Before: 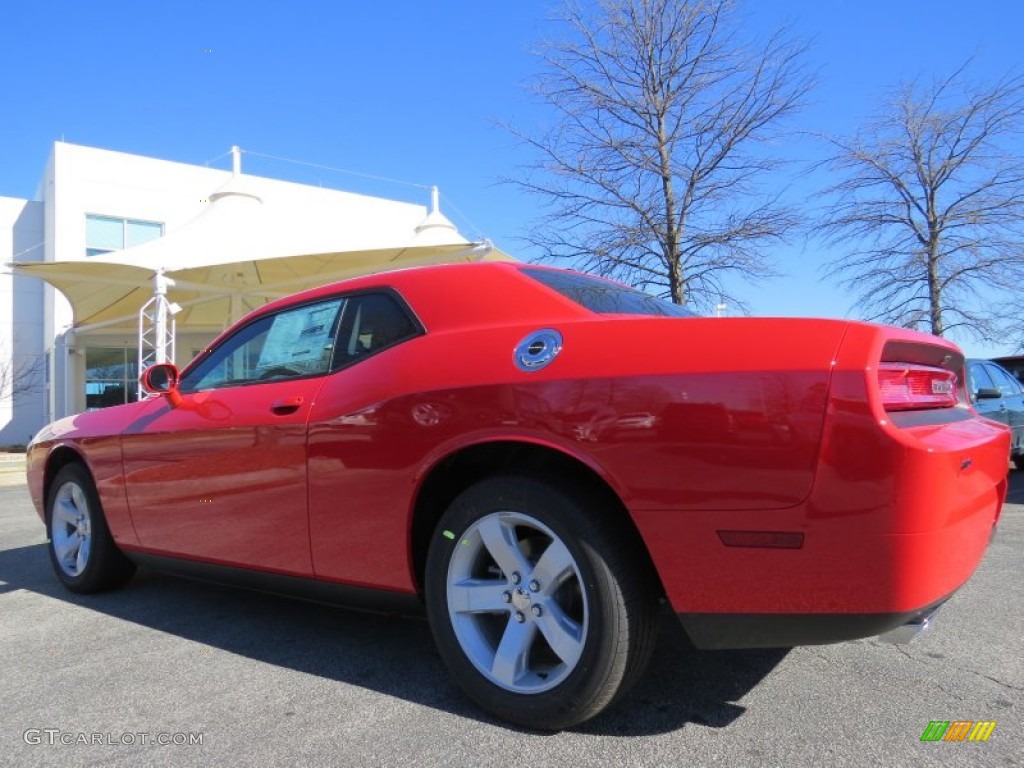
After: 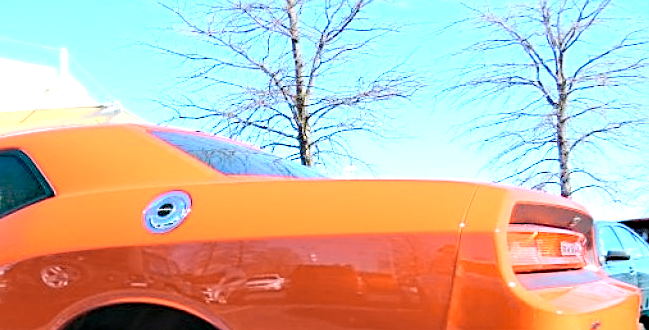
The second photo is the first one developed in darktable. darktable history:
sharpen: on, module defaults
crop: left 36.282%, top 18.058%, right 0.317%, bottom 38.944%
levels: levels [0.016, 0.5, 0.996]
exposure: exposure 0.237 EV, compensate highlight preservation false
color zones: curves: ch0 [(0.018, 0.548) (0.197, 0.654) (0.425, 0.447) (0.605, 0.658) (0.732, 0.579)]; ch1 [(0.105, 0.531) (0.224, 0.531) (0.386, 0.39) (0.618, 0.456) (0.732, 0.456) (0.956, 0.421)]; ch2 [(0.039, 0.583) (0.215, 0.465) (0.399, 0.544) (0.465, 0.548) (0.614, 0.447) (0.724, 0.43) (0.882, 0.623) (0.956, 0.632)]
base curve: curves: ch0 [(0, 0) (0.204, 0.334) (0.55, 0.733) (1, 1)], fusion 1
